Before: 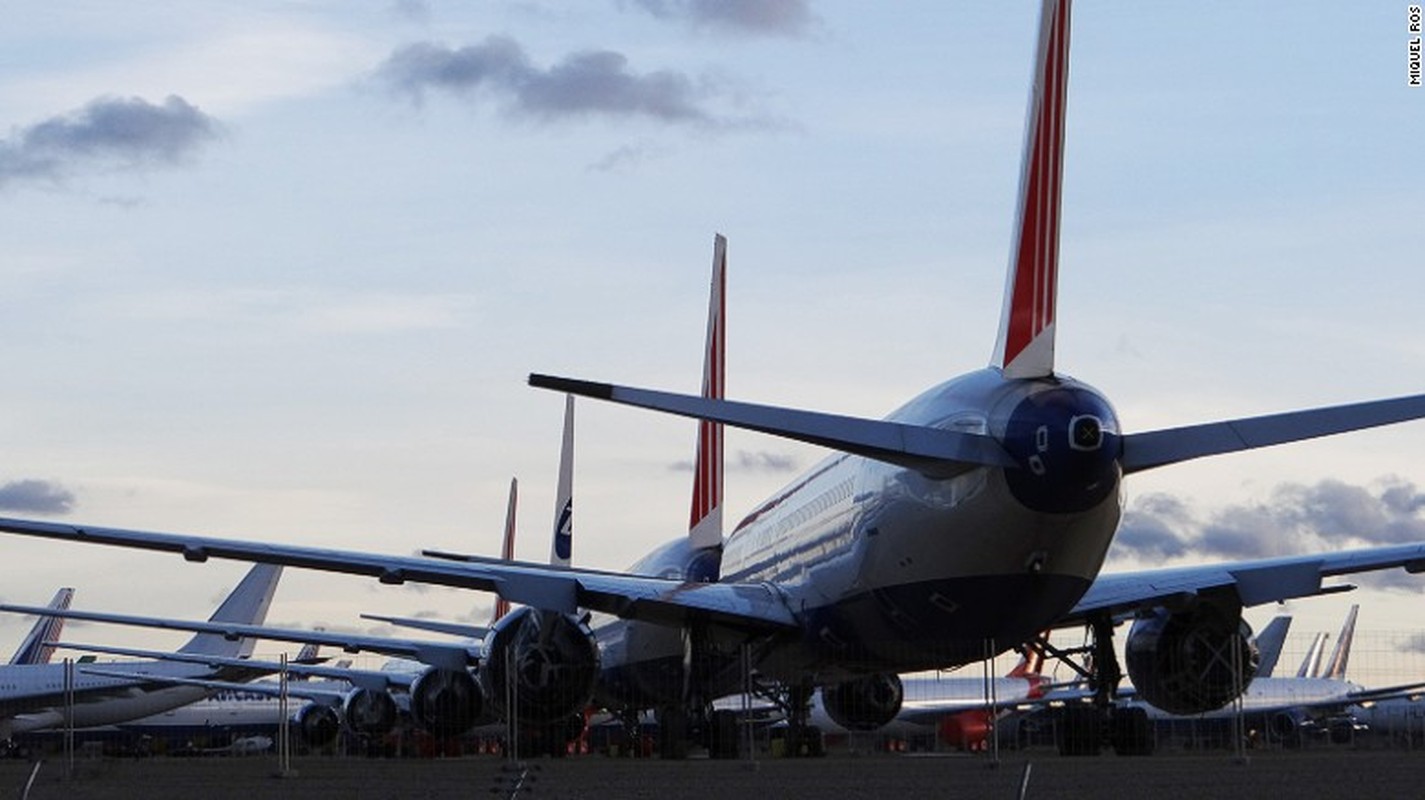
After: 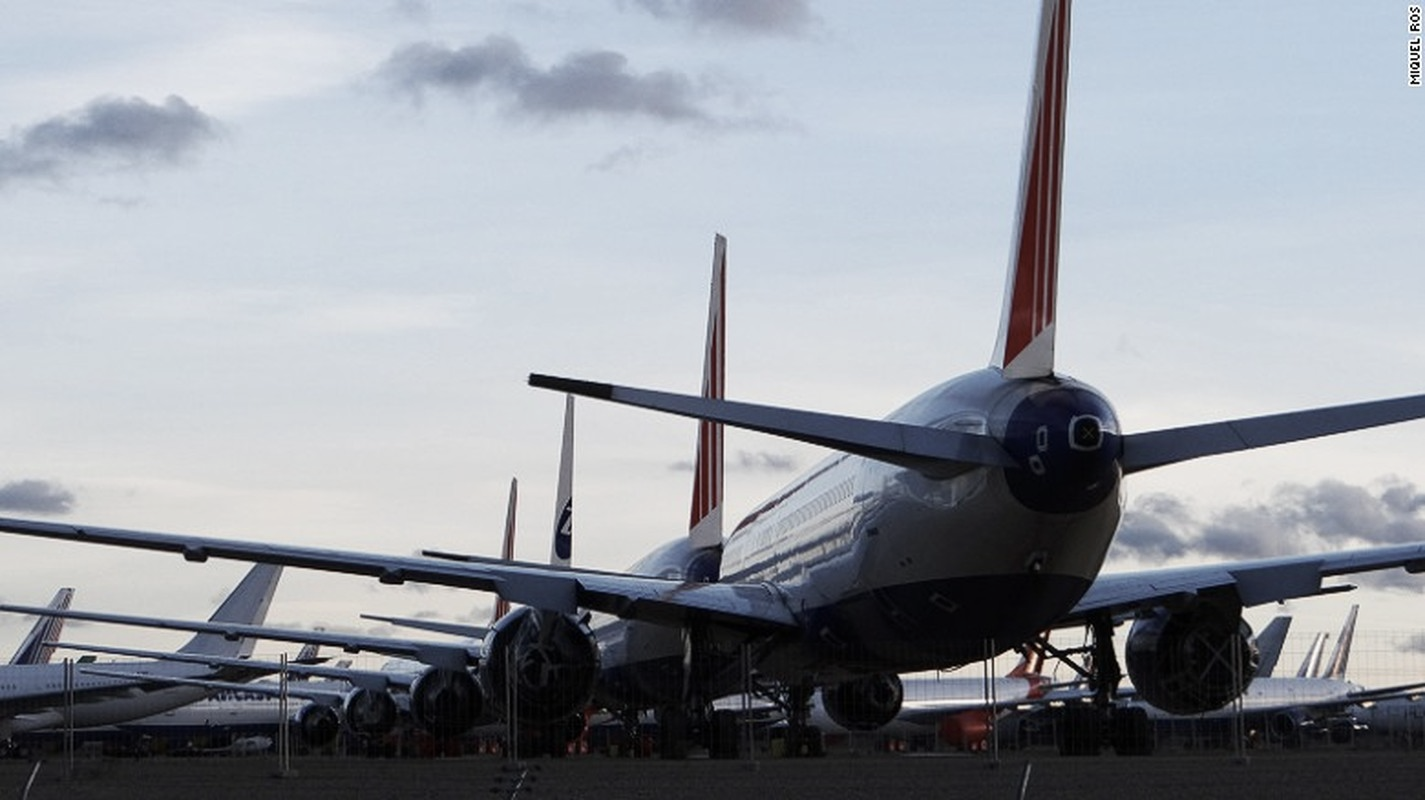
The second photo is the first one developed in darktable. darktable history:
contrast brightness saturation: contrast 0.1, saturation -0.358
